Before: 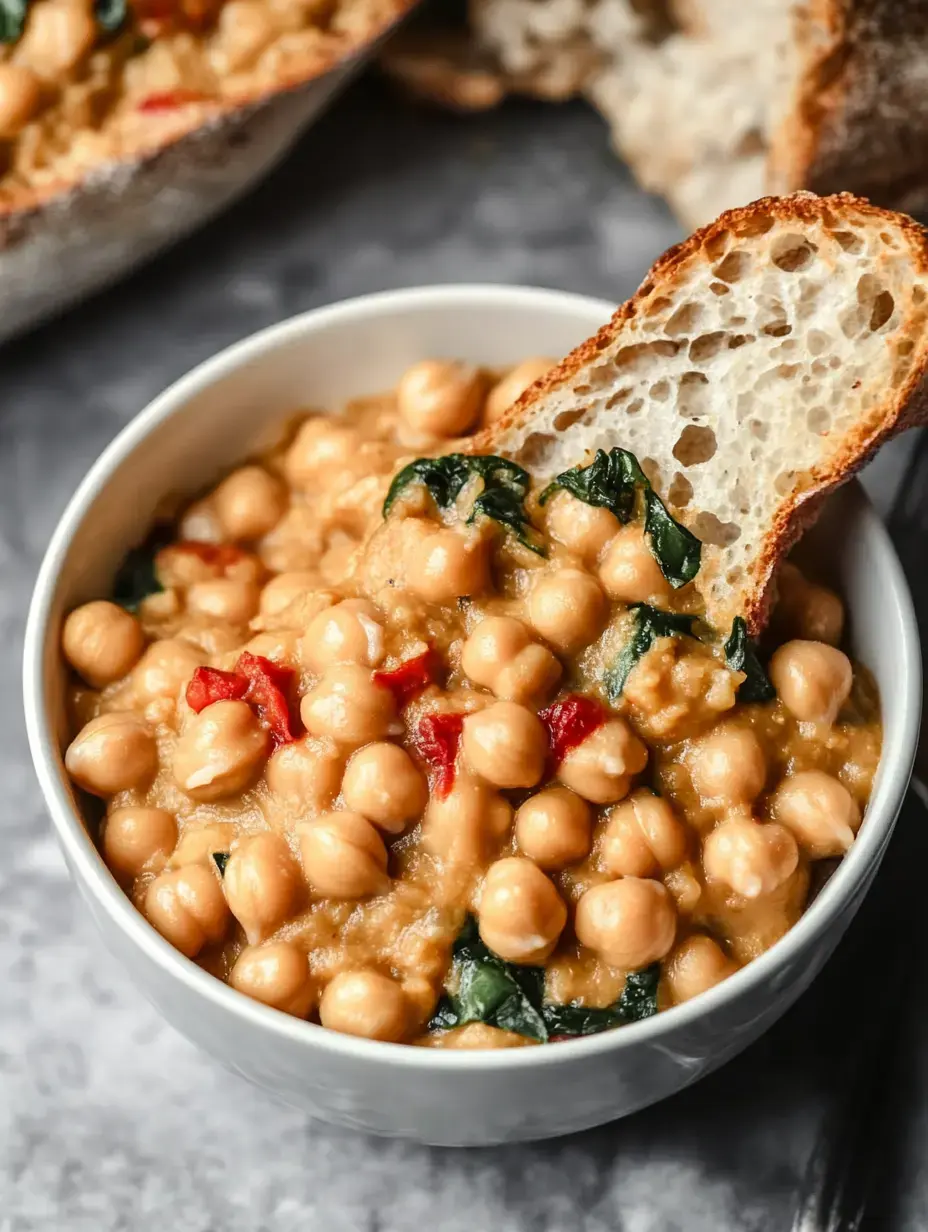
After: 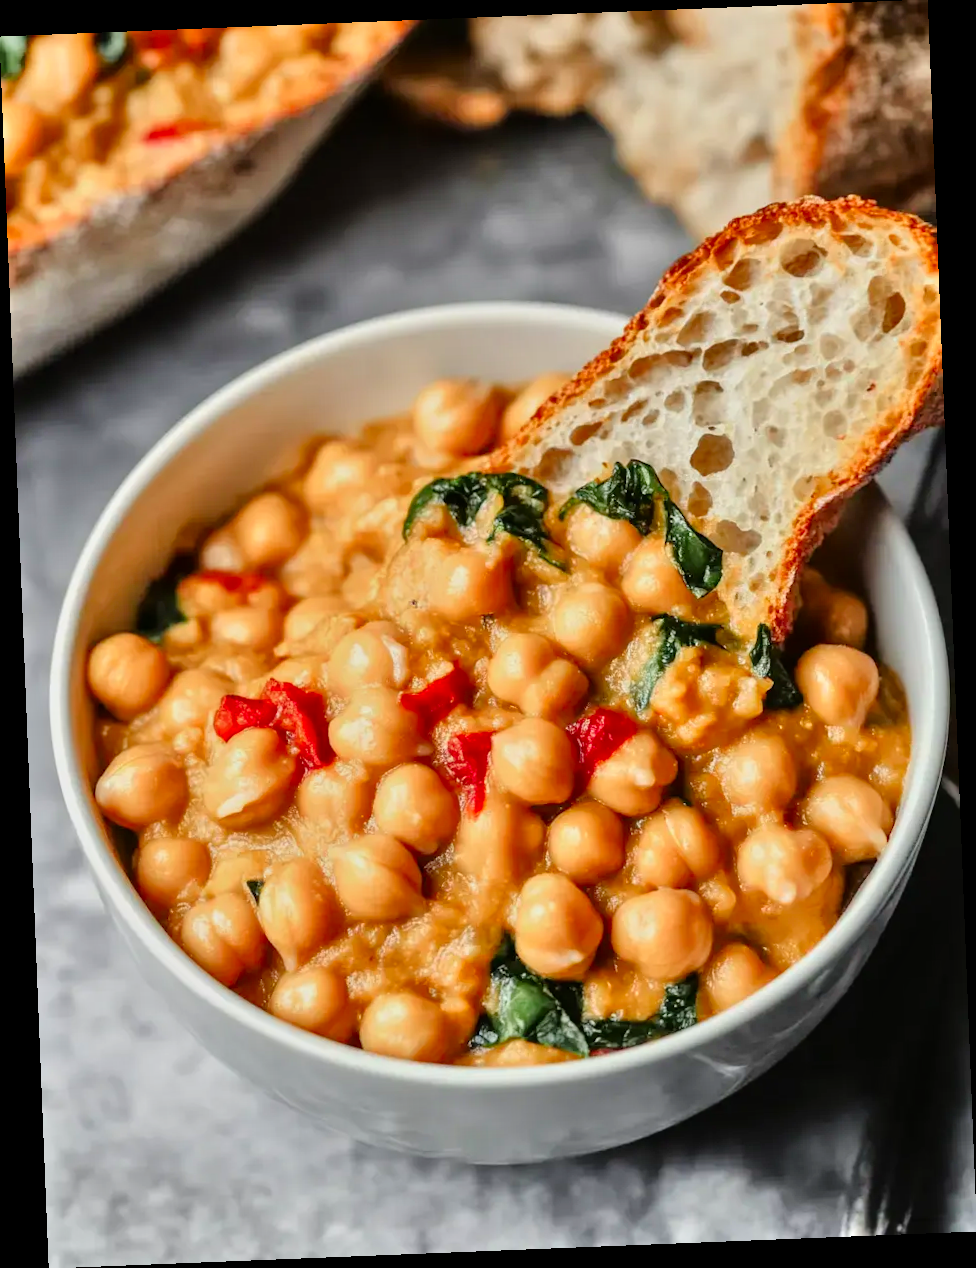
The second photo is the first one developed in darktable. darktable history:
shadows and highlights: shadows 35, highlights -35, soften with gaussian
exposure: exposure -0.462 EV, compensate highlight preservation false
tone equalizer: -7 EV 0.15 EV, -6 EV 0.6 EV, -5 EV 1.15 EV, -4 EV 1.33 EV, -3 EV 1.15 EV, -2 EV 0.6 EV, -1 EV 0.15 EV, mask exposure compensation -0.5 EV
contrast brightness saturation: contrast 0.09, saturation 0.28
rotate and perspective: rotation -2.29°, automatic cropping off
